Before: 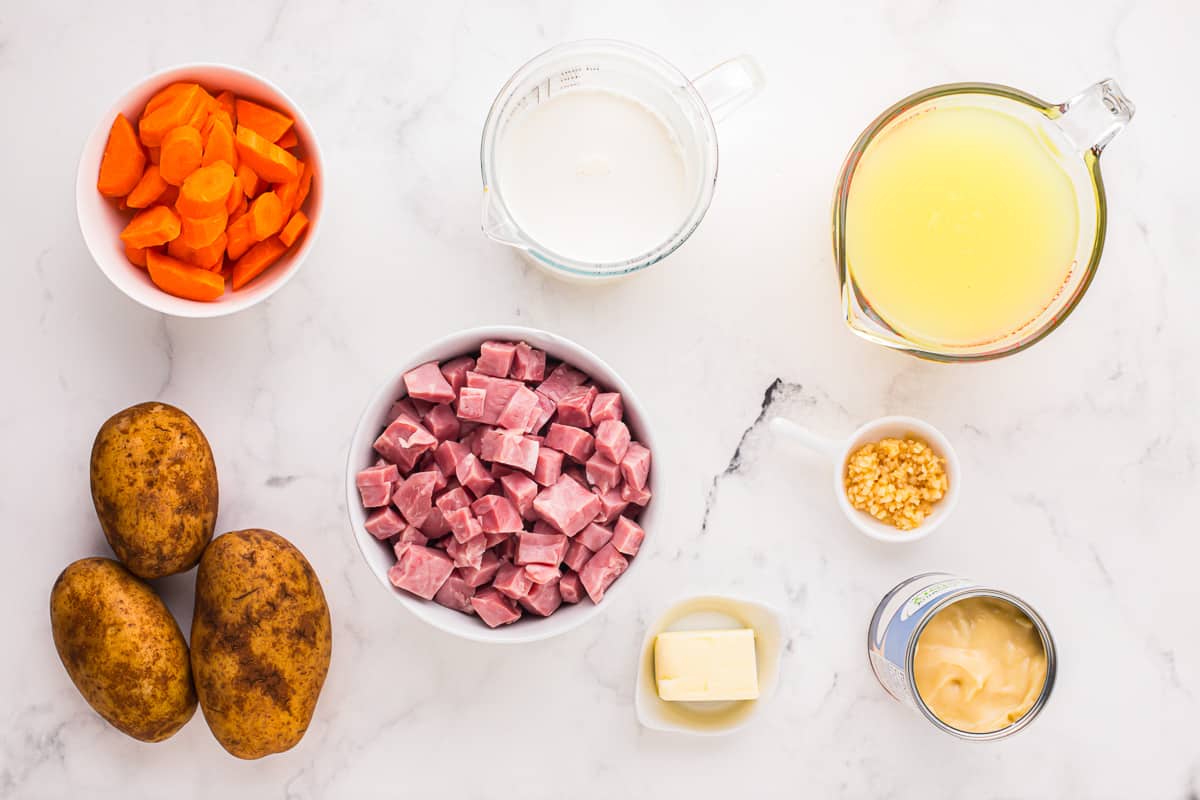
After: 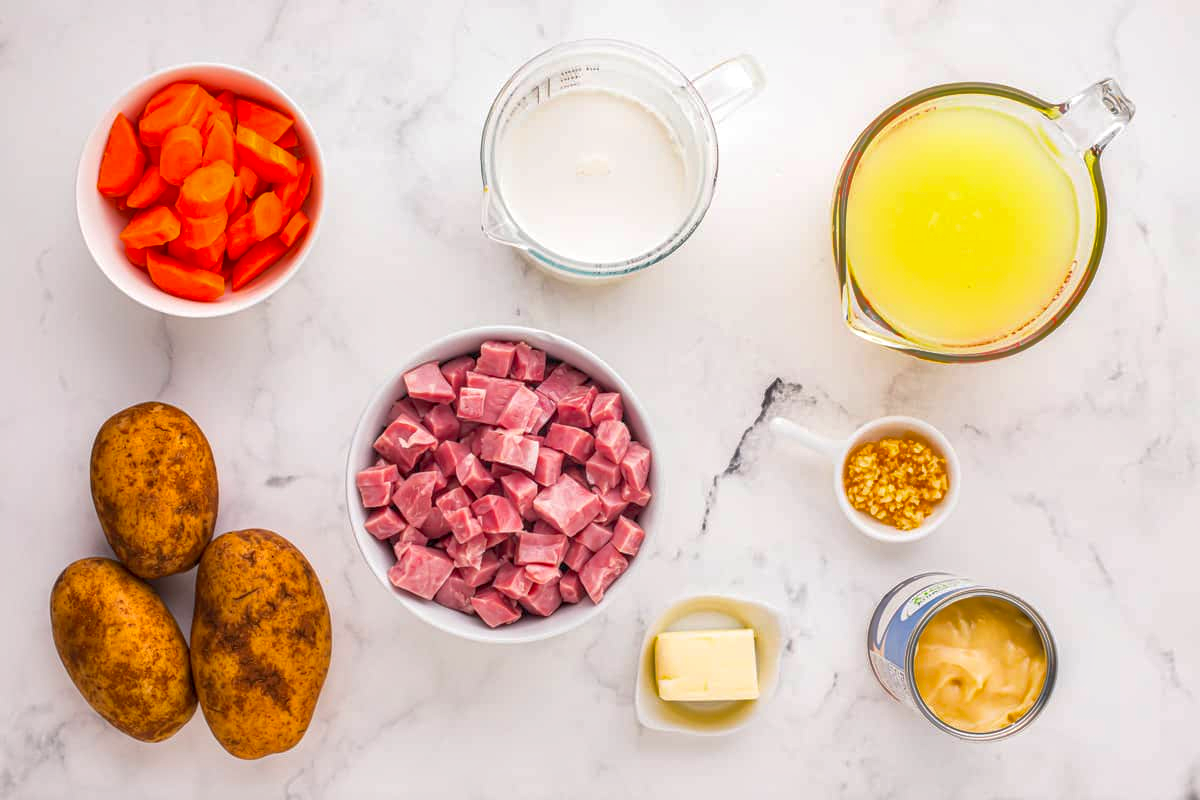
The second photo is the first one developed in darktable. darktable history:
contrast brightness saturation: contrast 0.071, brightness 0.075, saturation 0.185
shadows and highlights: on, module defaults
local contrast: on, module defaults
